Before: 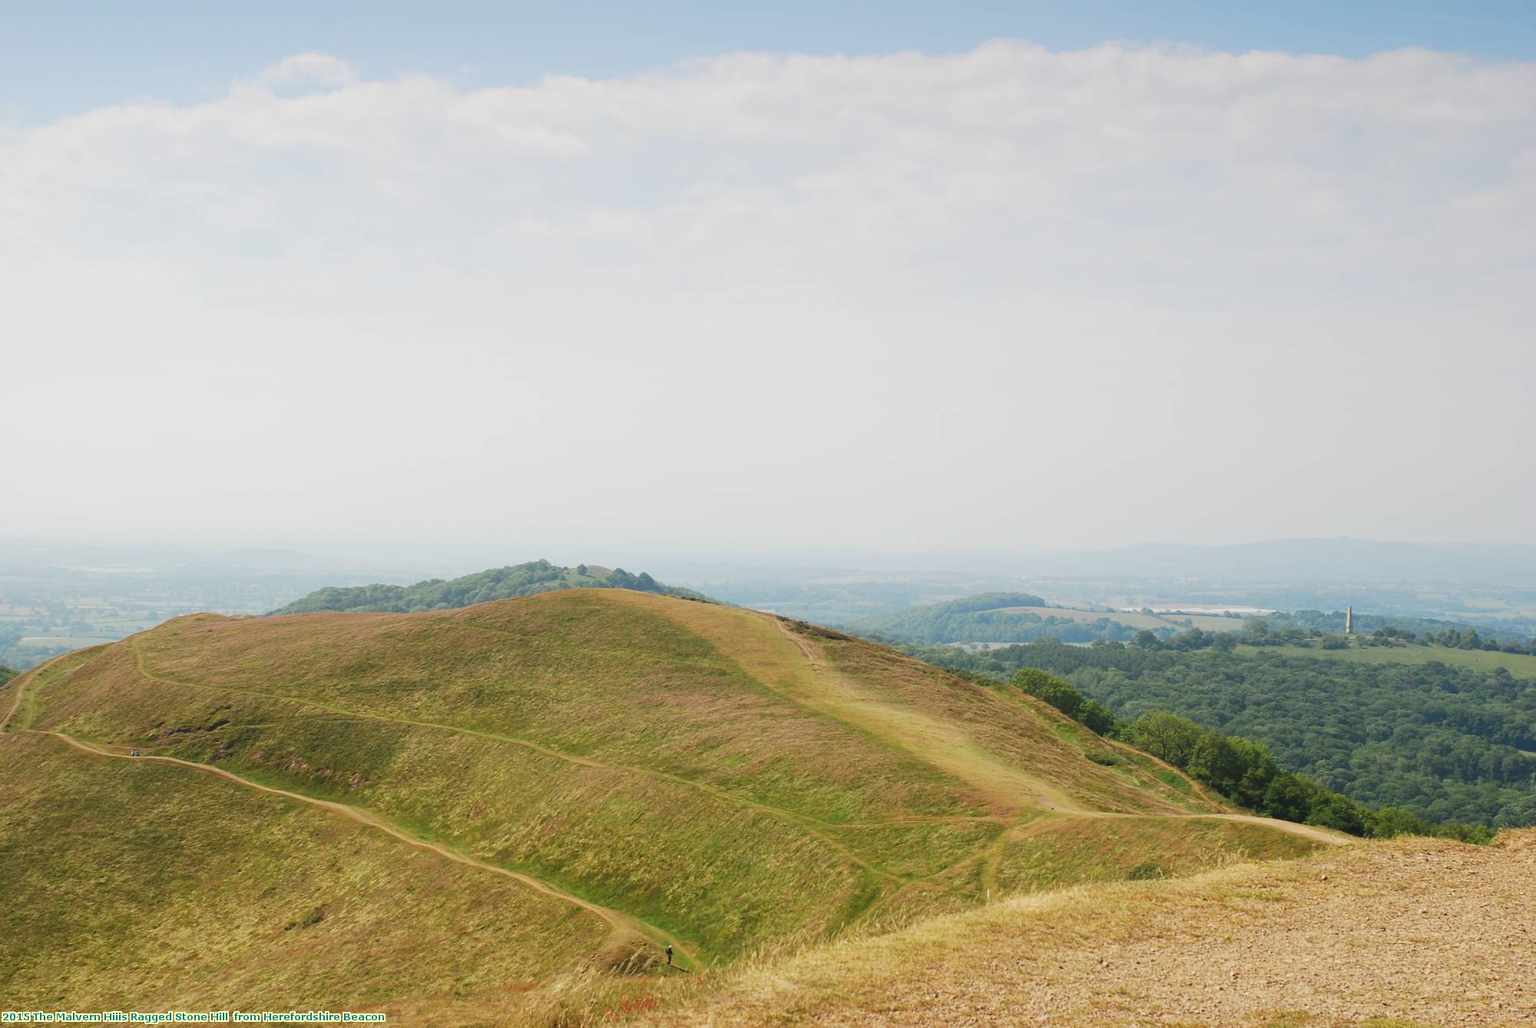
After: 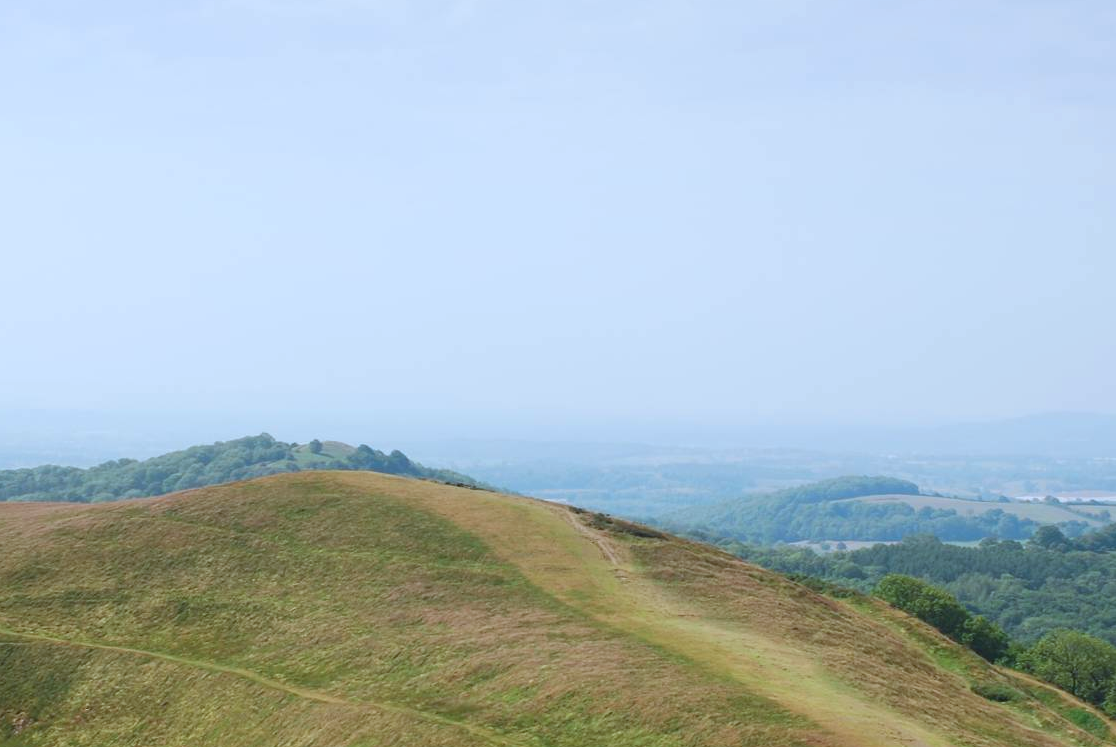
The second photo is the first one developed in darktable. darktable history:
color calibration: illuminant as shot in camera, x 0.378, y 0.381, temperature 4093.13 K, saturation algorithm version 1 (2020)
crop and rotate: left 22.13%, top 22.054%, right 22.026%, bottom 22.102%
